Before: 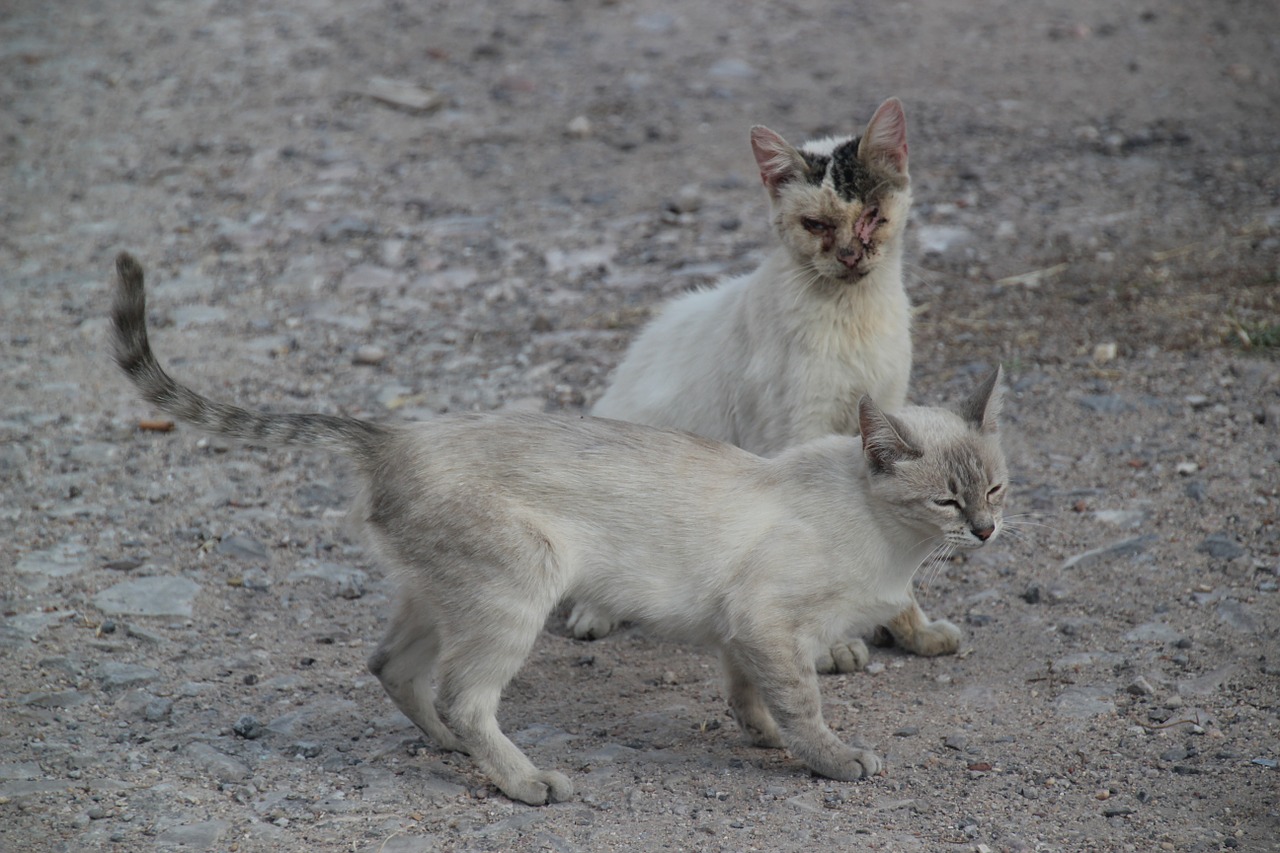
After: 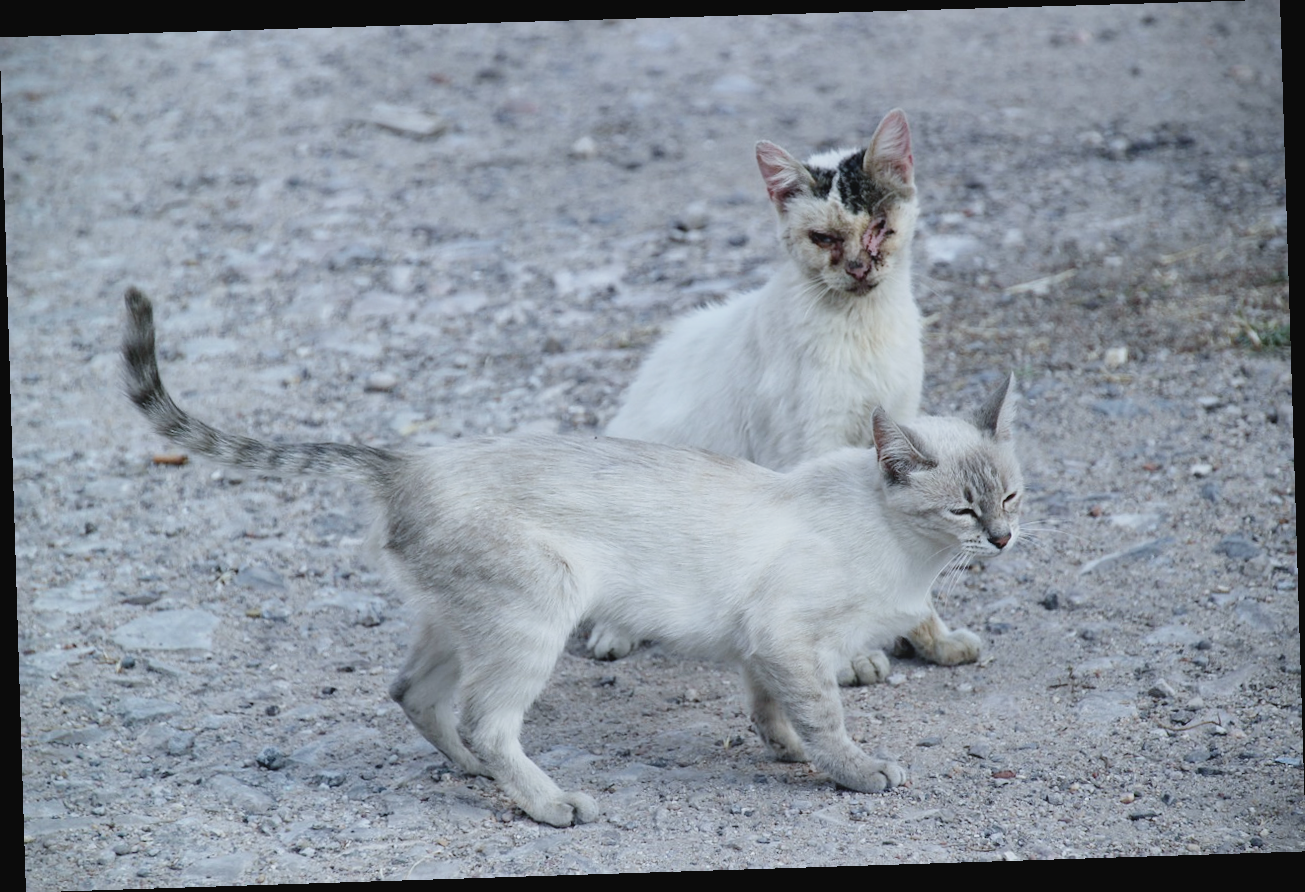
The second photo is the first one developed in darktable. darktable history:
base curve: curves: ch0 [(0, 0) (0.008, 0.007) (0.022, 0.029) (0.048, 0.089) (0.092, 0.197) (0.191, 0.399) (0.275, 0.534) (0.357, 0.65) (0.477, 0.78) (0.542, 0.833) (0.799, 0.973) (1, 1)], preserve colors none
contrast brightness saturation: contrast -0.08, brightness -0.04, saturation -0.11
rotate and perspective: rotation -1.77°, lens shift (horizontal) 0.004, automatic cropping off
white balance: red 0.924, blue 1.095
